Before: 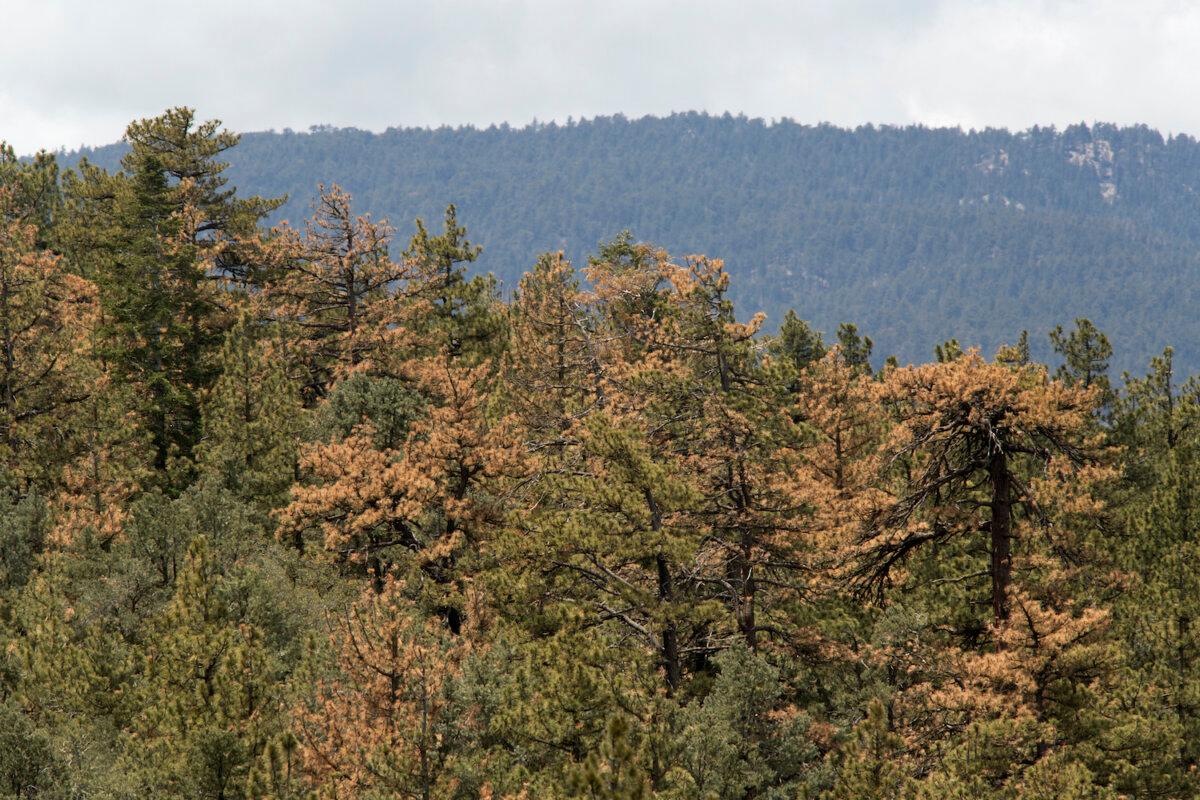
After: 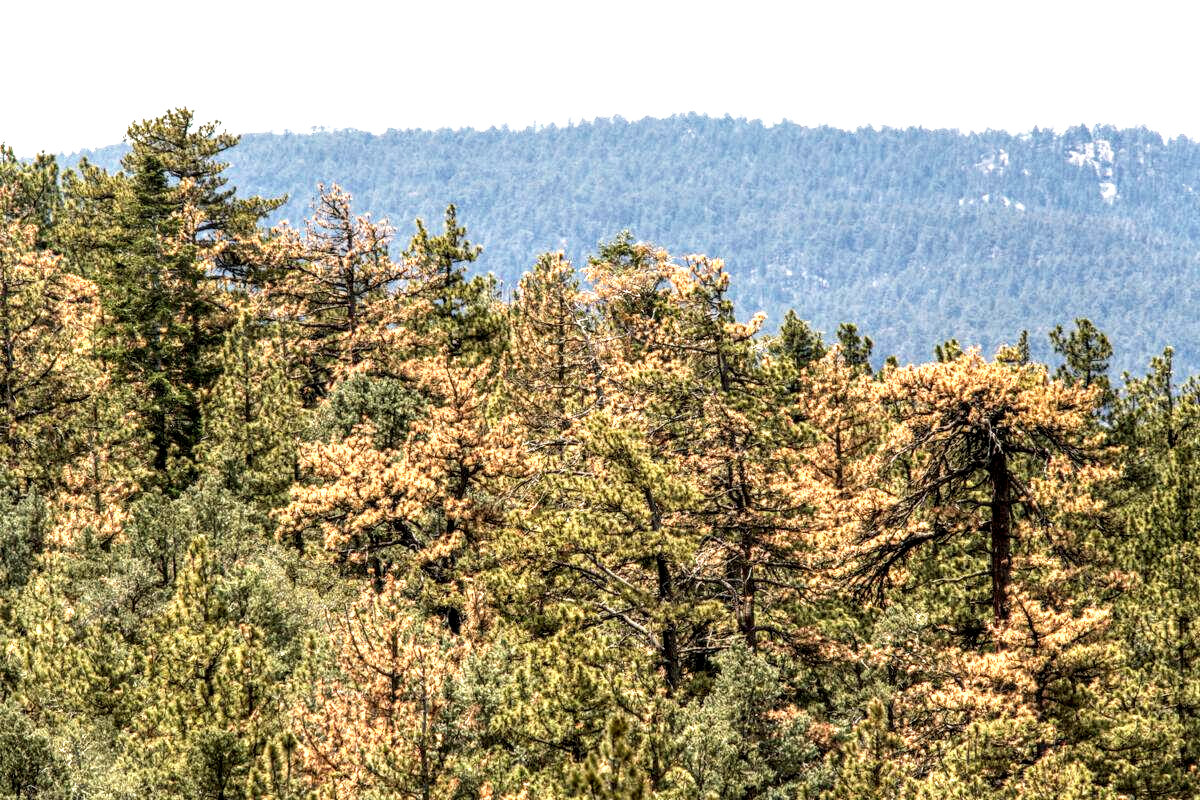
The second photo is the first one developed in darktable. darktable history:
exposure: exposure 0.178 EV, compensate exposure bias true, compensate highlight preservation false
base curve: curves: ch0 [(0, 0) (0.495, 0.917) (1, 1)], preserve colors none
local contrast: highlights 0%, shadows 0%, detail 182%
